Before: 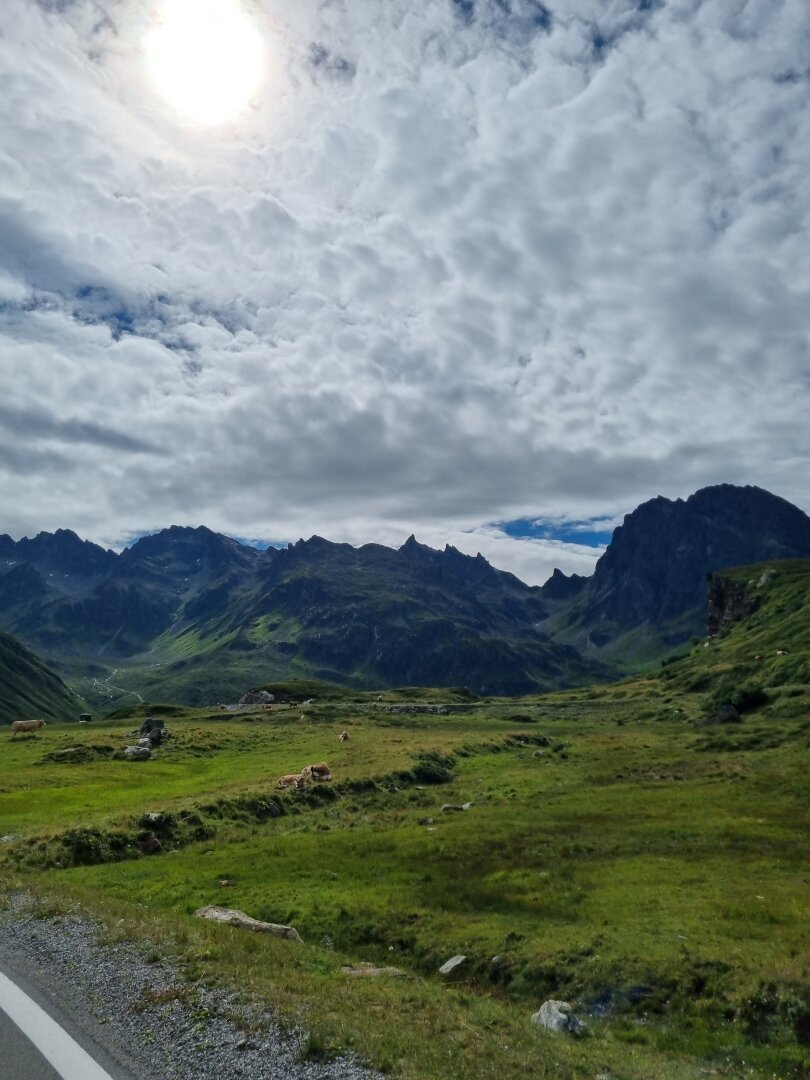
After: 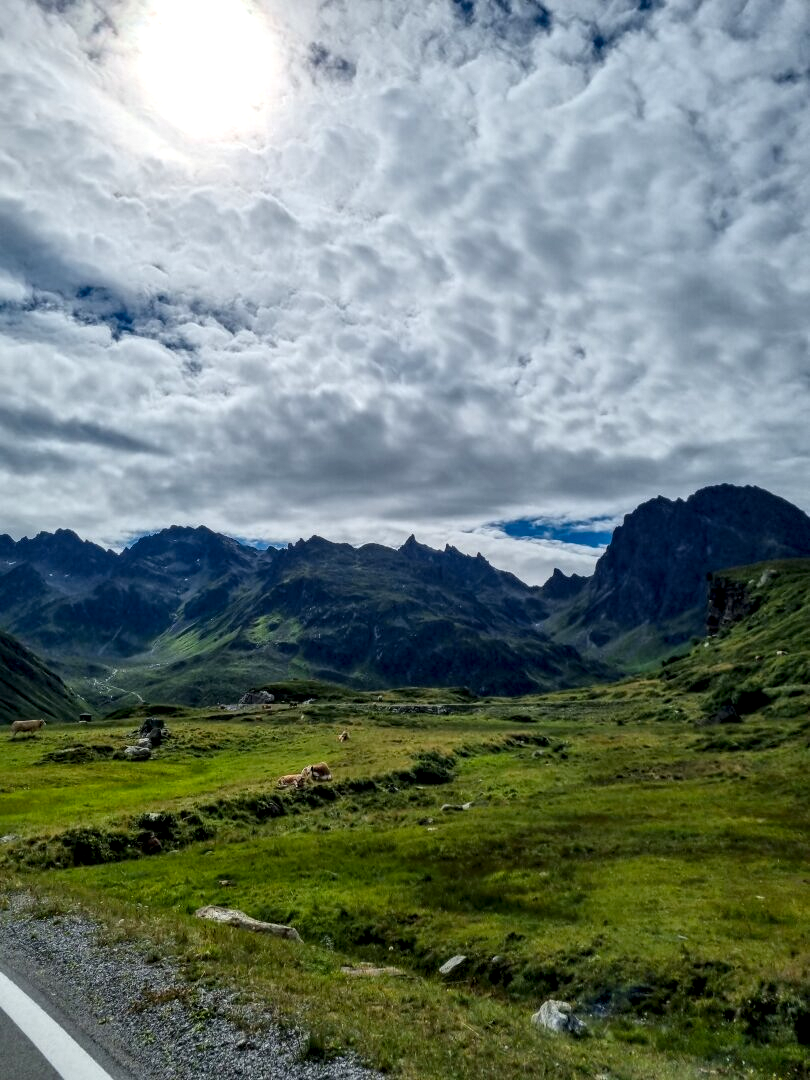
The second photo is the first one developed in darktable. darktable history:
local contrast: detail 160%
color balance rgb: perceptual saturation grading › global saturation 19.768%
